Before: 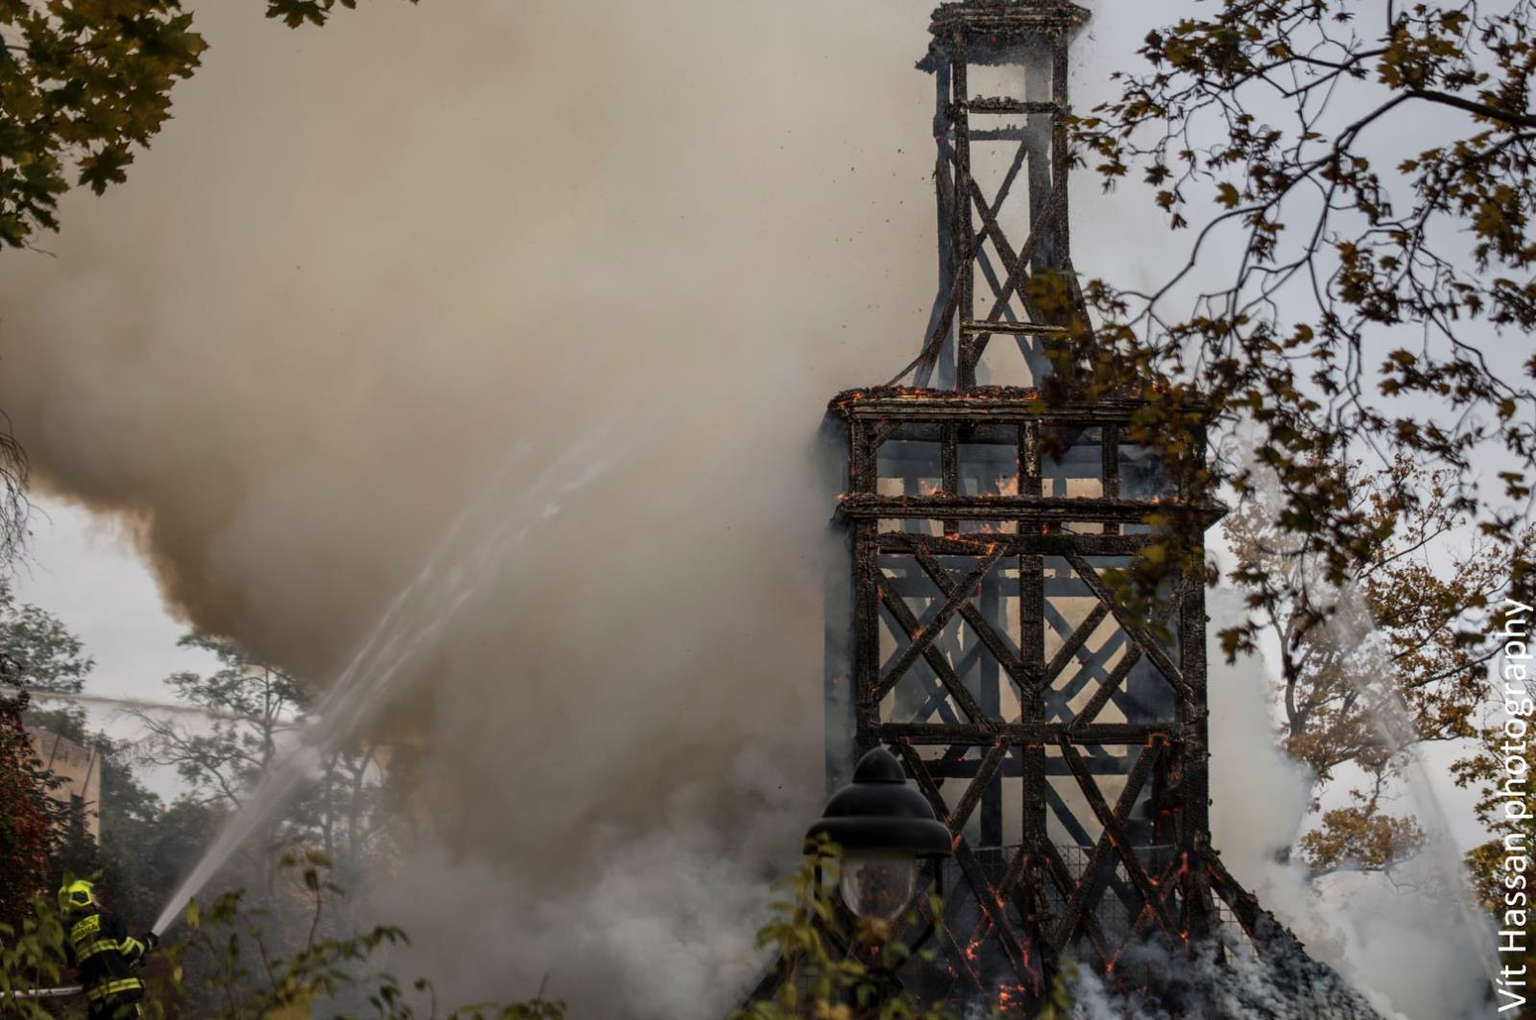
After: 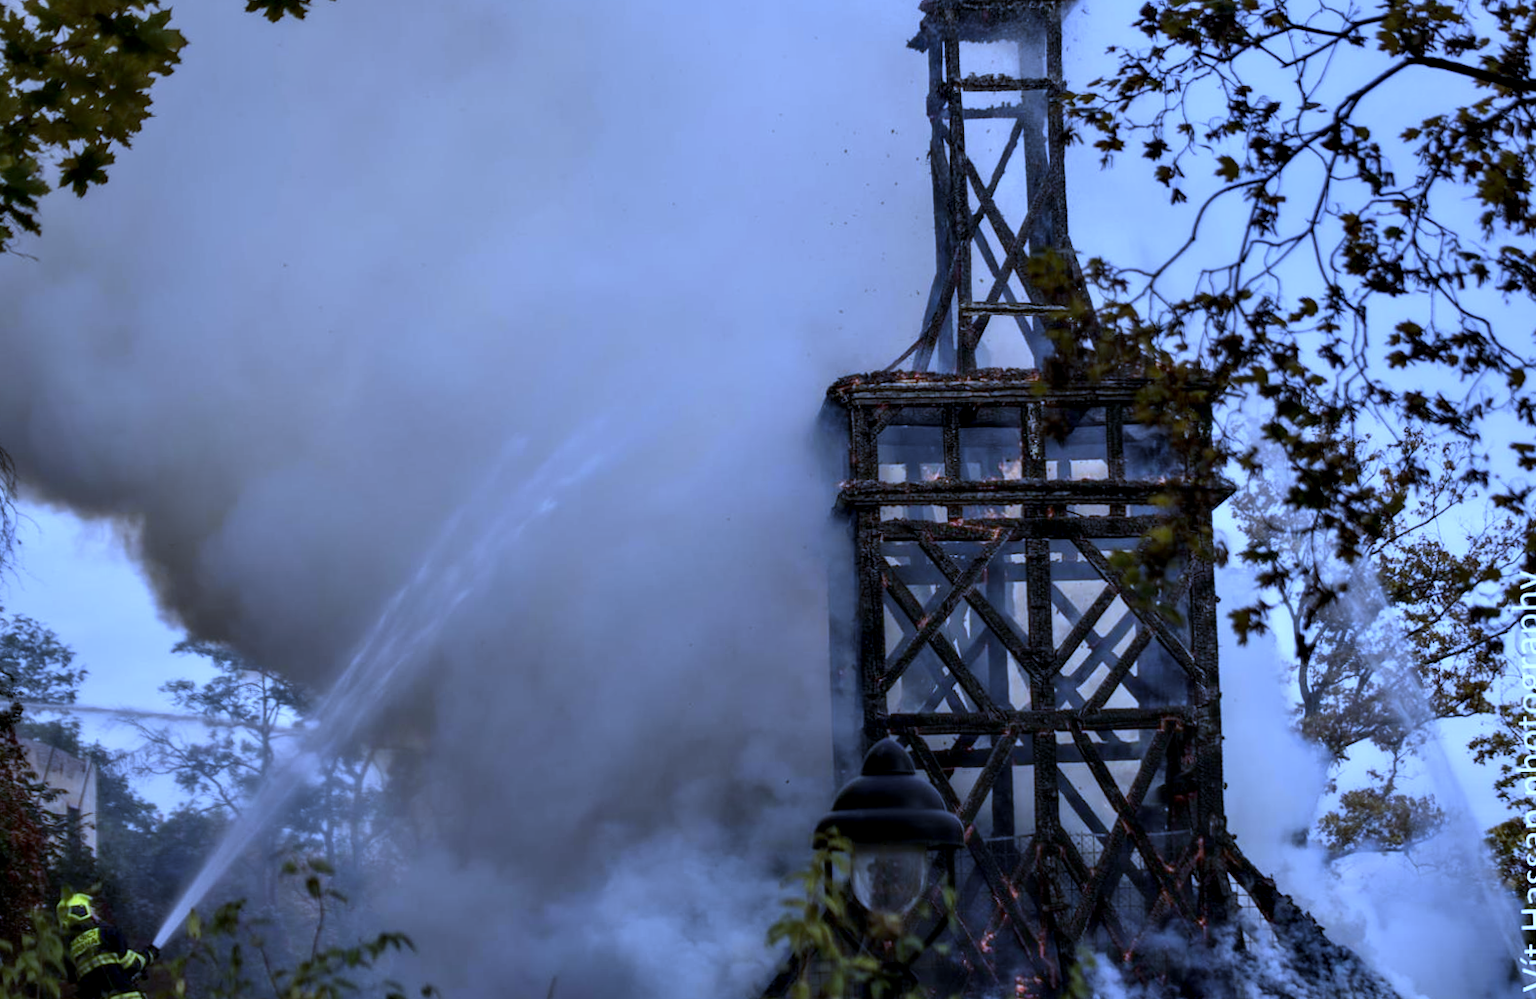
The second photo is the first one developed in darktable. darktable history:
rotate and perspective: rotation -1.42°, crop left 0.016, crop right 0.984, crop top 0.035, crop bottom 0.965
contrast equalizer: y [[0.514, 0.573, 0.581, 0.508, 0.5, 0.5], [0.5 ×6], [0.5 ×6], [0 ×6], [0 ×6]], mix 0.79
white balance: red 0.766, blue 1.537
